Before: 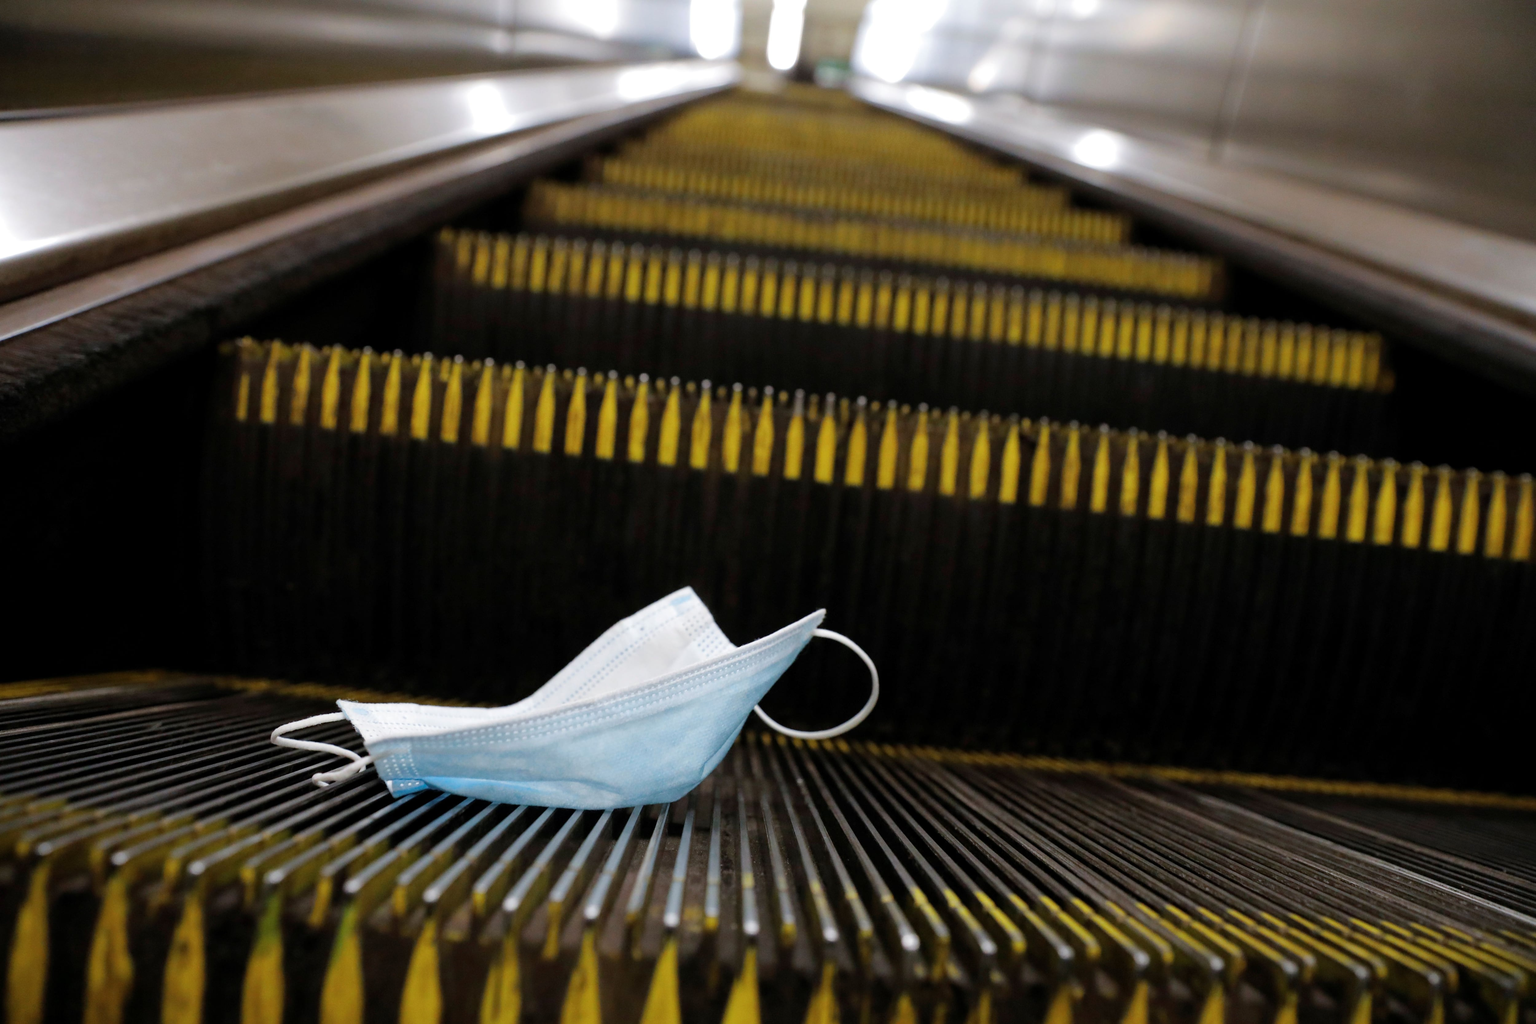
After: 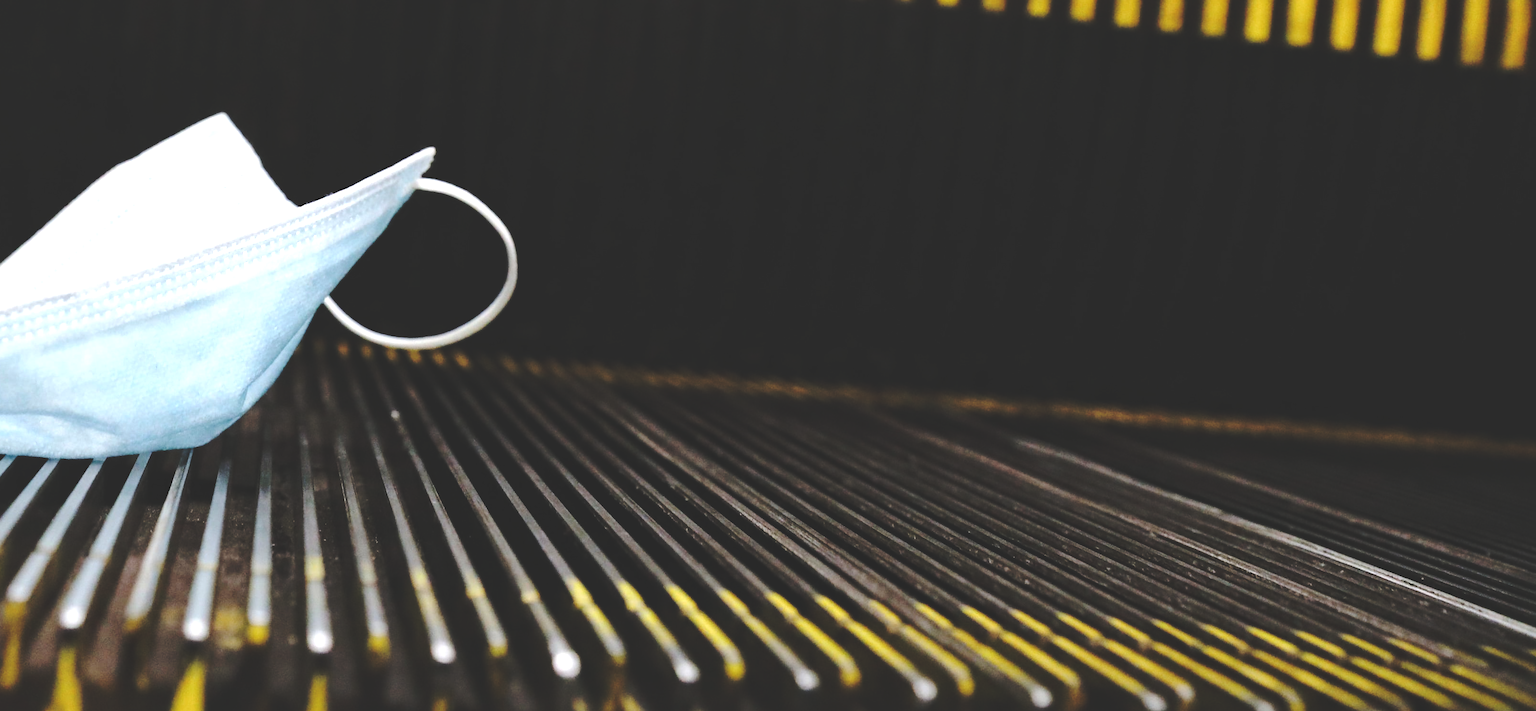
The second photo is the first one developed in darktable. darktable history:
local contrast: mode bilateral grid, contrast 20, coarseness 50, detail 120%, midtone range 0.2
base curve: curves: ch0 [(0, 0.024) (0.055, 0.065) (0.121, 0.166) (0.236, 0.319) (0.693, 0.726) (1, 1)], preserve colors none
tone equalizer: -8 EV -0.75 EV, -7 EV -0.7 EV, -6 EV -0.6 EV, -5 EV -0.4 EV, -3 EV 0.4 EV, -2 EV 0.6 EV, -1 EV 0.7 EV, +0 EV 0.75 EV, edges refinement/feathering 500, mask exposure compensation -1.57 EV, preserve details no
crop and rotate: left 35.509%, top 50.238%, bottom 4.934%
exposure: exposure 0.2 EV, compensate highlight preservation false
